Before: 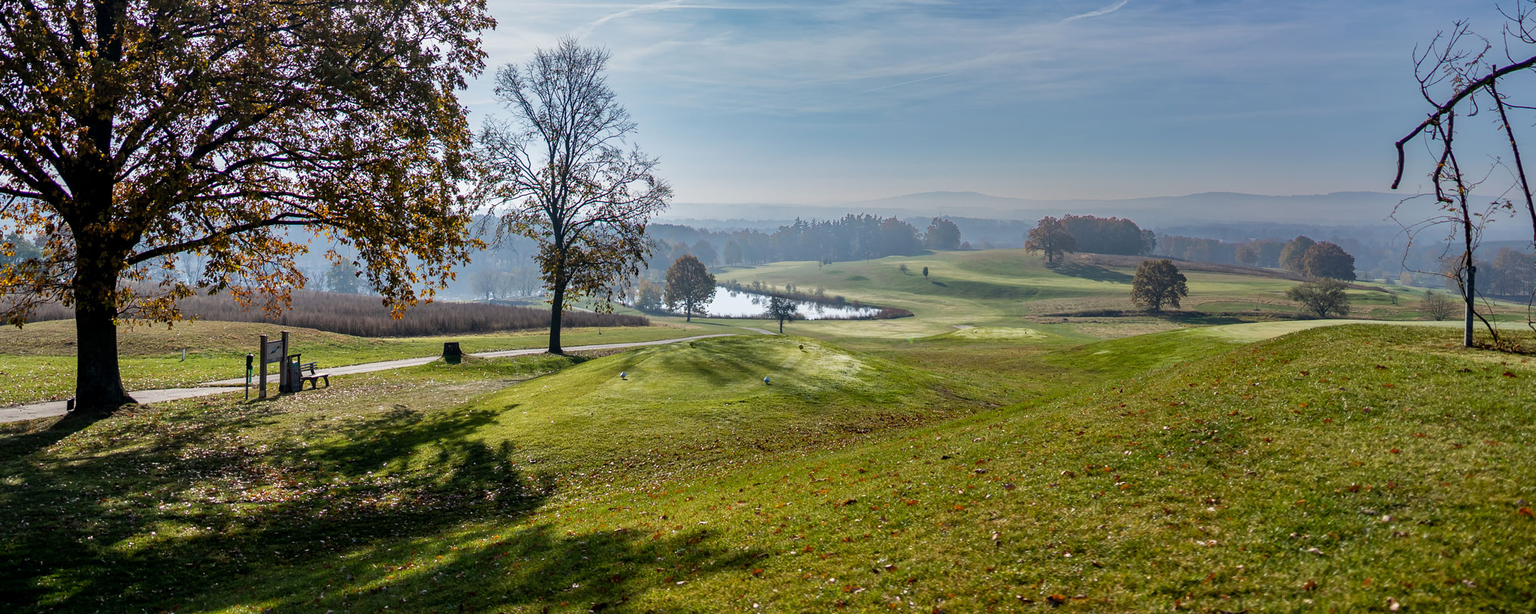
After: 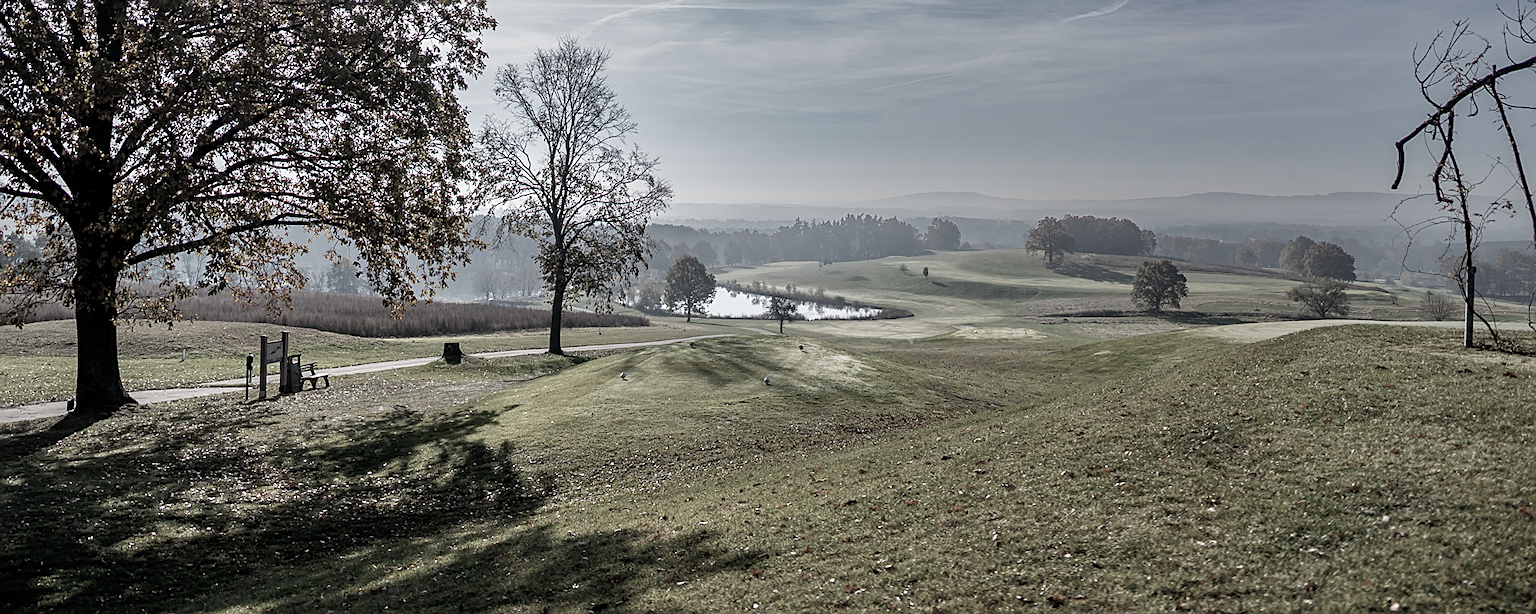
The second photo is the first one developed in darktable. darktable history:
color zones: curves: ch1 [(0, 0.34) (0.143, 0.164) (0.286, 0.152) (0.429, 0.176) (0.571, 0.173) (0.714, 0.188) (0.857, 0.199) (1, 0.34)]
sharpen: on, module defaults
